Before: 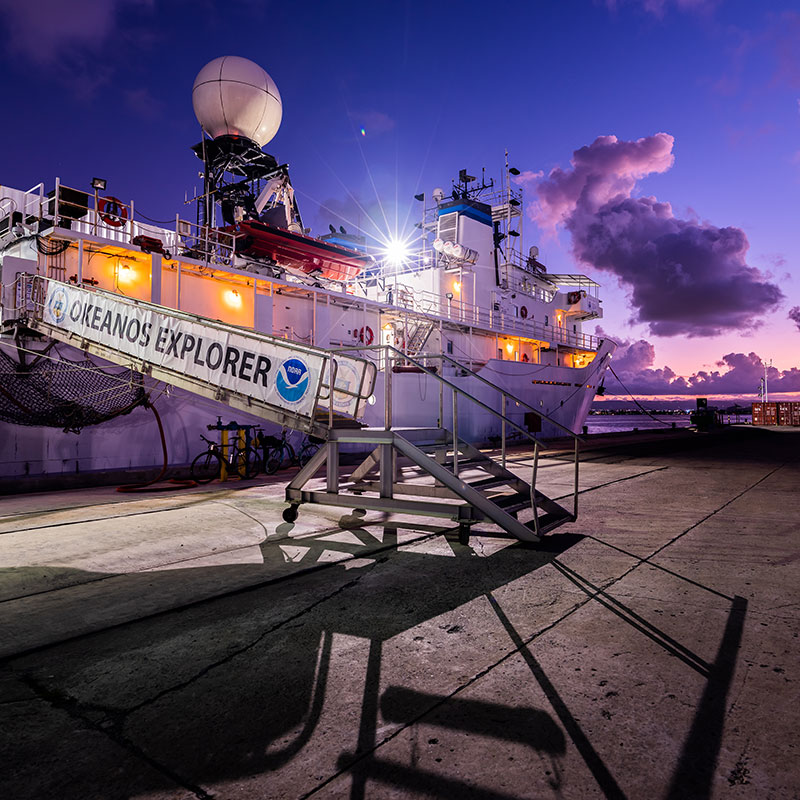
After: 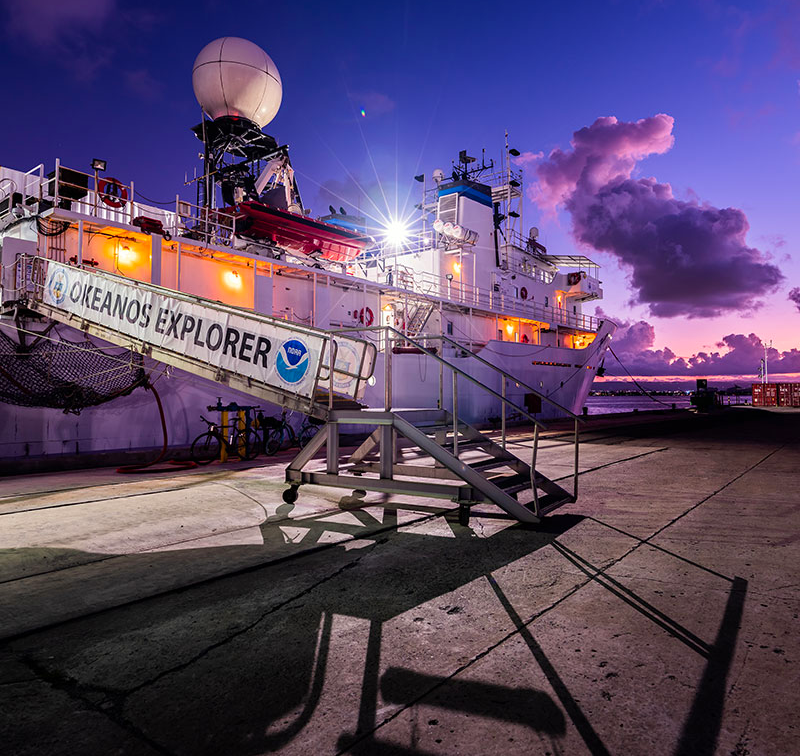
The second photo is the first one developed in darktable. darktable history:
crop and rotate: top 2.479%, bottom 3.018%
color calibration: output R [0.946, 0.065, -0.013, 0], output G [-0.246, 1.264, -0.017, 0], output B [0.046, -0.098, 1.05, 0], illuminant custom, x 0.344, y 0.359, temperature 5045.54 K
